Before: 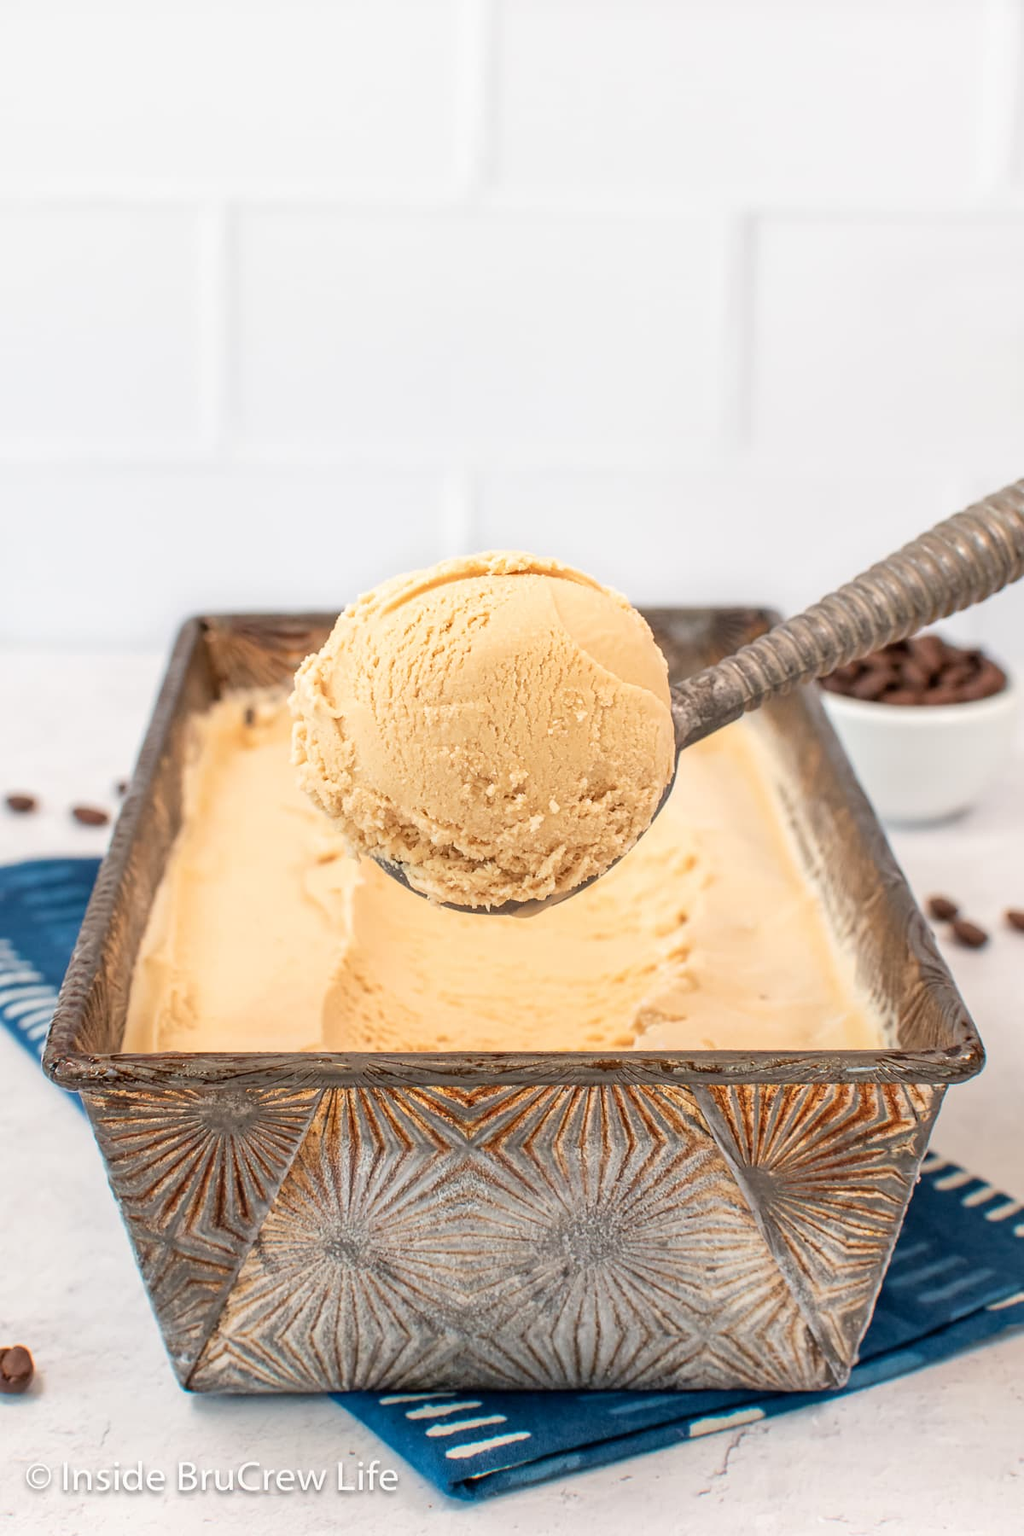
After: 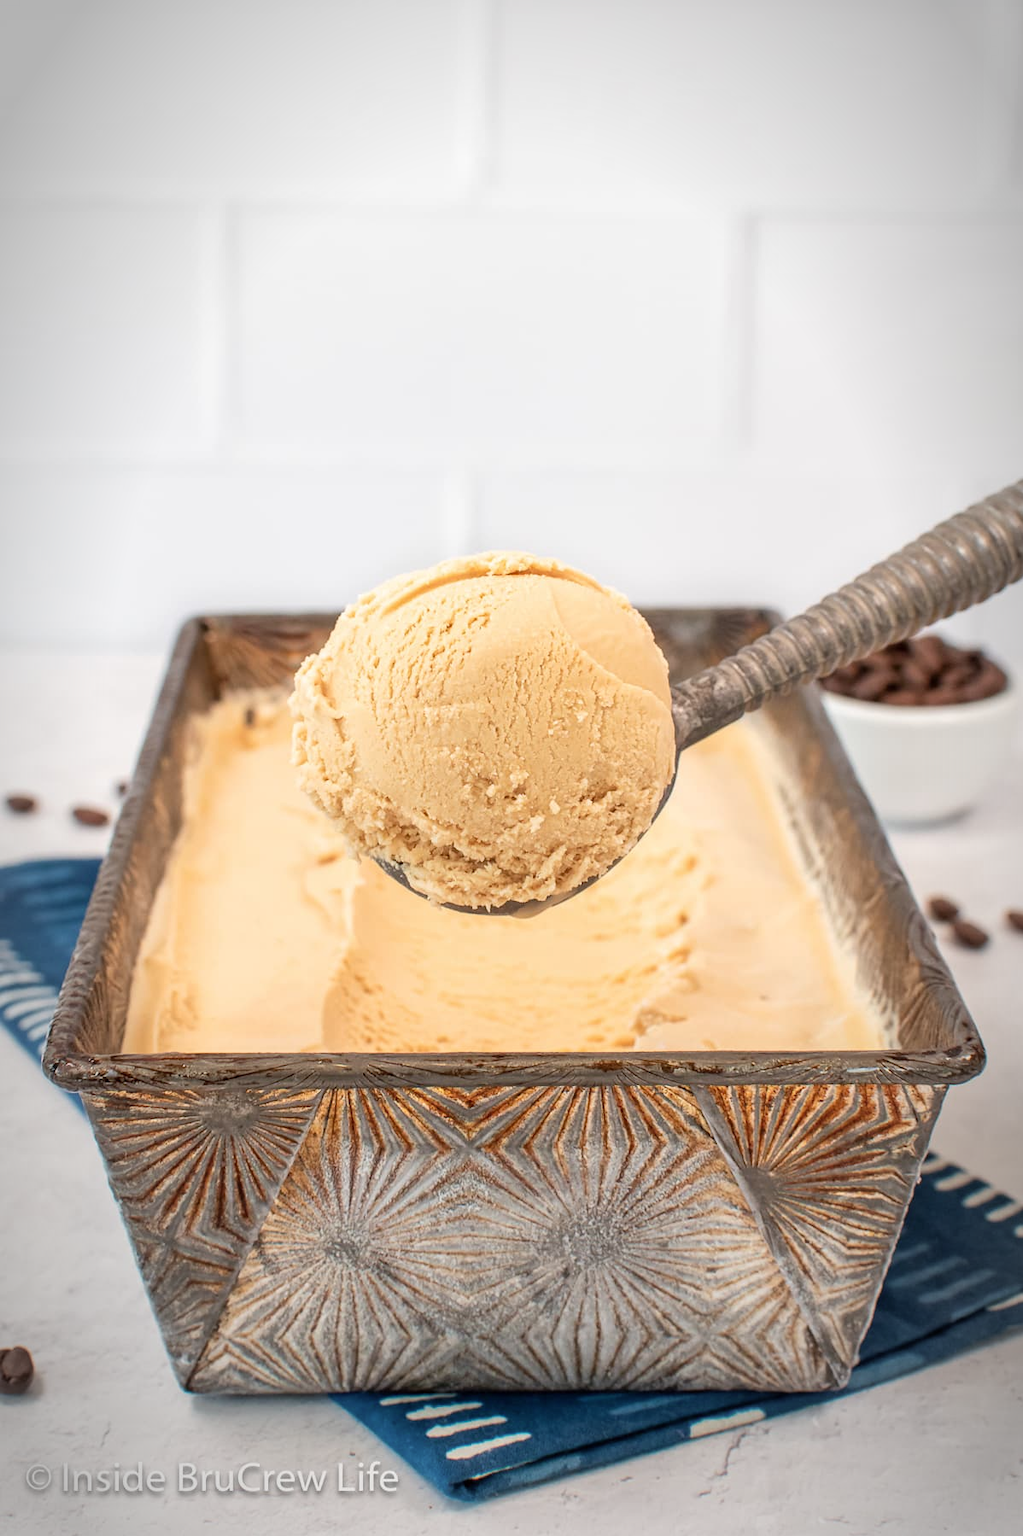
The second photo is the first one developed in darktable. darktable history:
crop and rotate: left 0.074%, bottom 0.009%
vignetting: automatic ratio true
color correction: highlights b* -0.006, saturation 0.983
